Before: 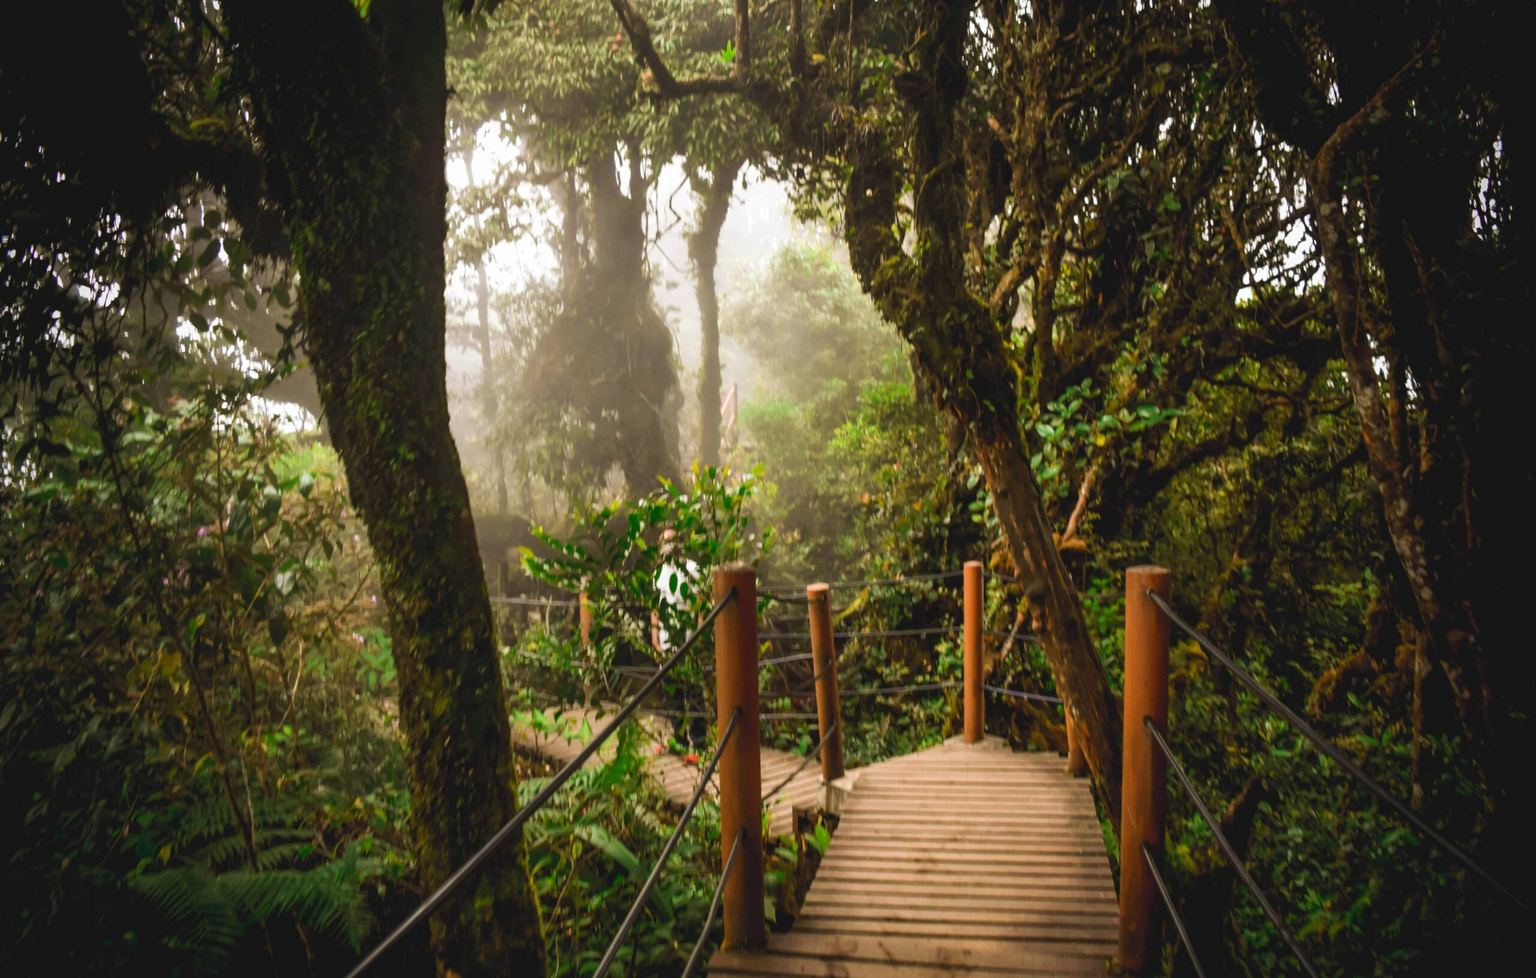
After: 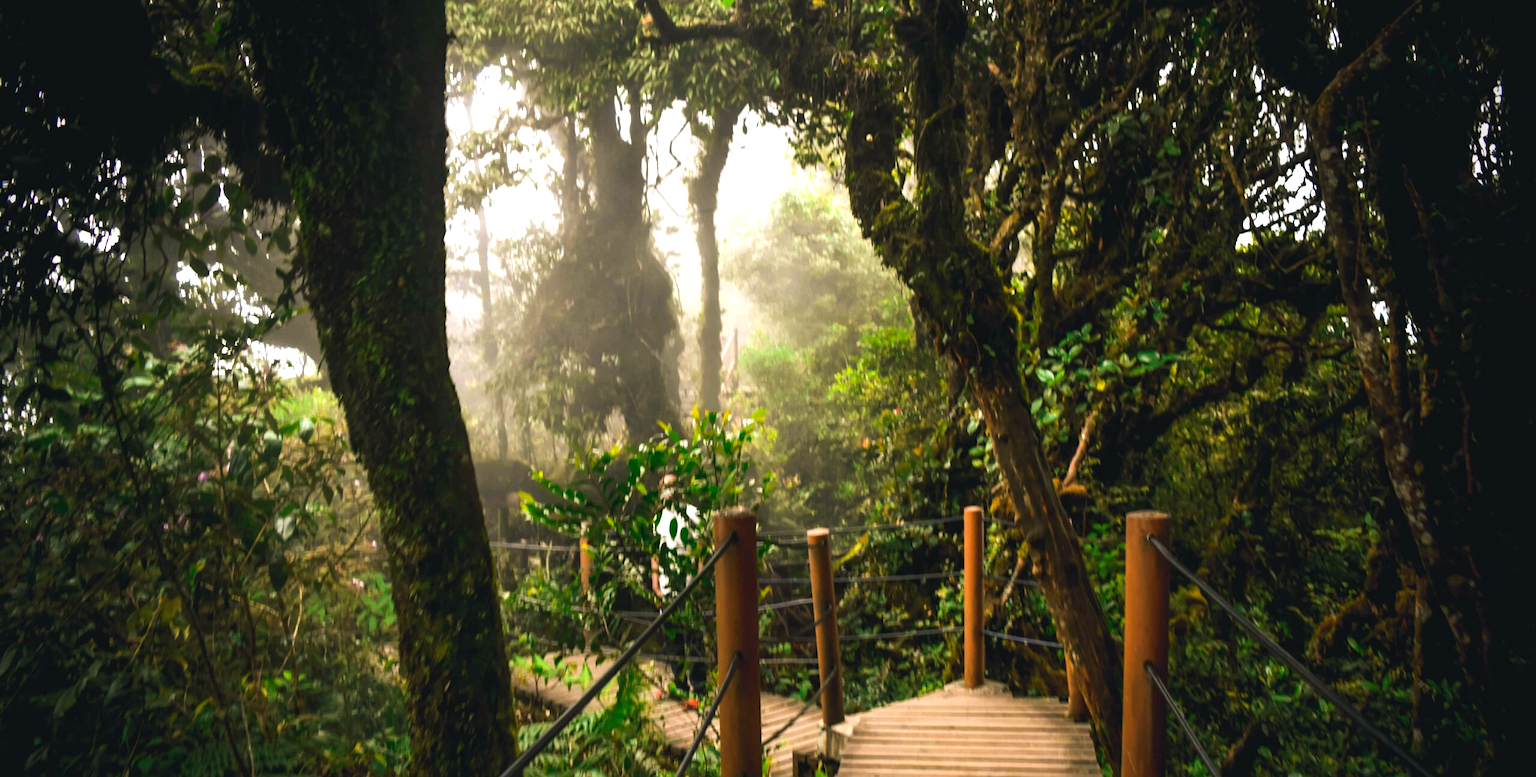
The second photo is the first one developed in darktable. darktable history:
color balance rgb: shadows lift › chroma 5.516%, shadows lift › hue 237.39°, perceptual saturation grading › global saturation 0.652%, perceptual brilliance grading › global brilliance 14.586%, perceptual brilliance grading › shadows -35.234%, global vibrance 20%
crop and rotate: top 5.652%, bottom 14.877%
